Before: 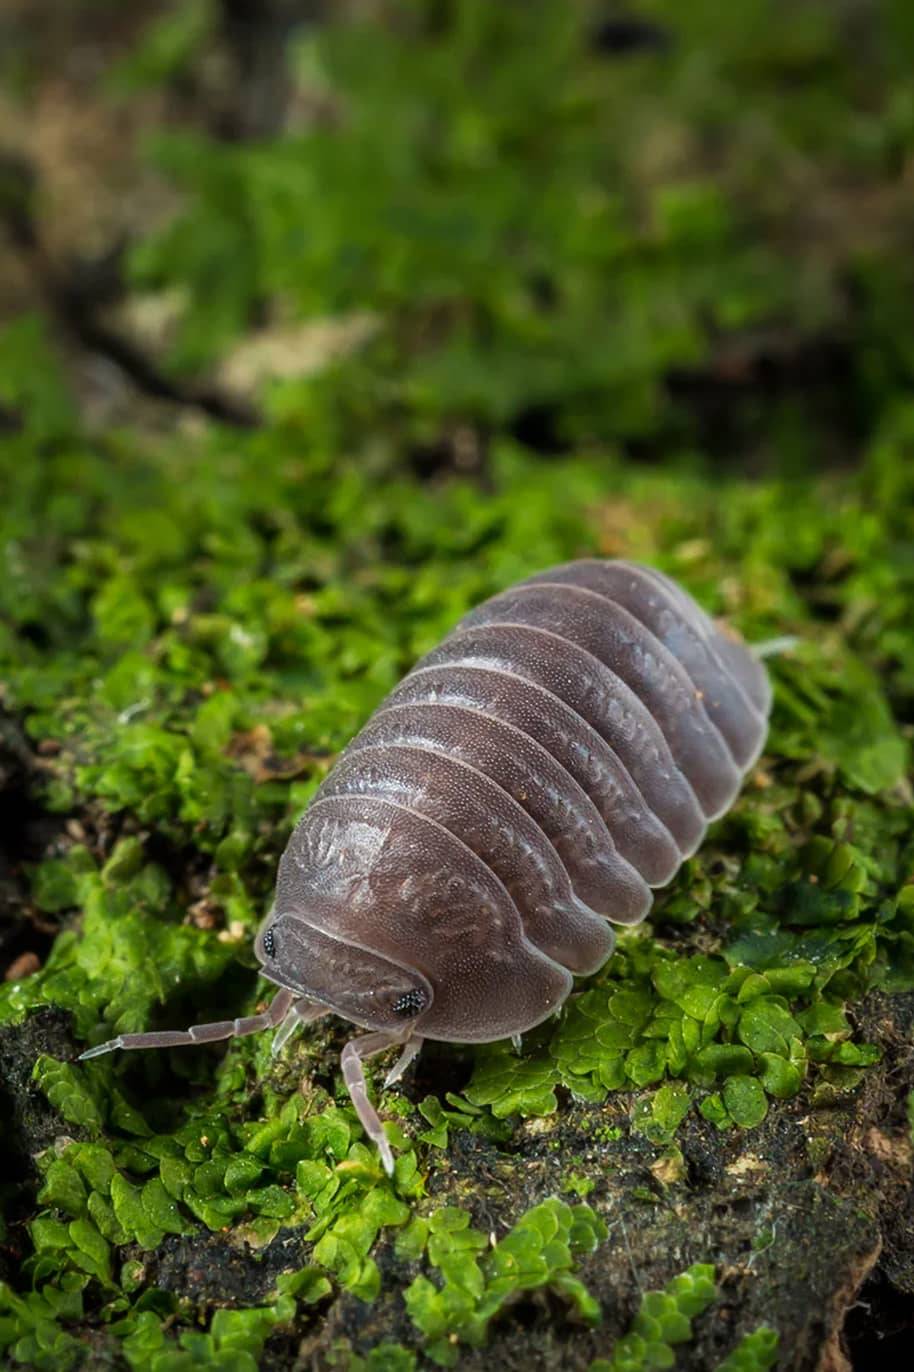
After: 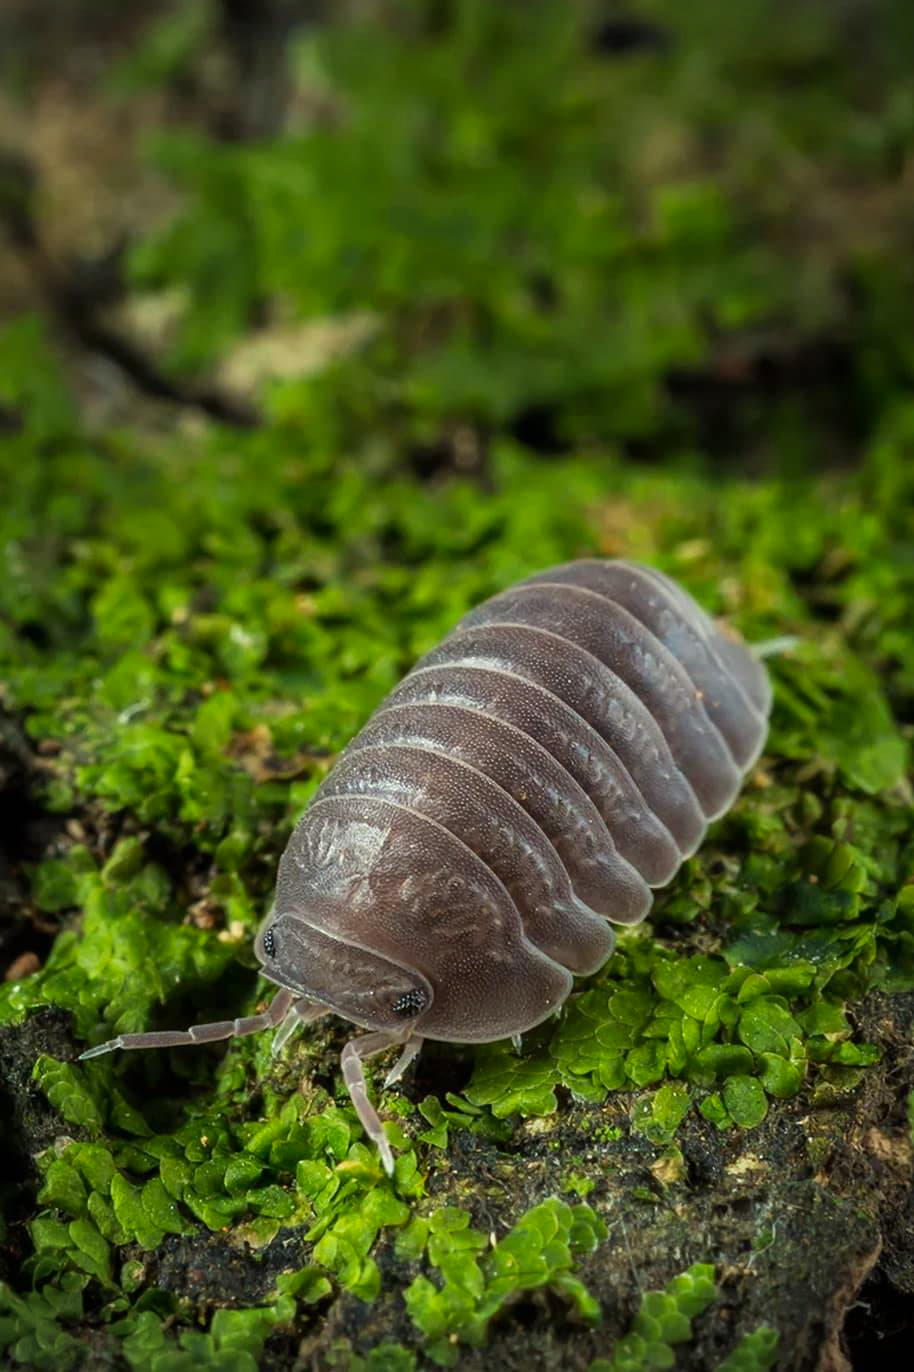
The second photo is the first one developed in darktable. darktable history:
vignetting: fall-off start 91.79%, unbound false
color correction: highlights a* -4.25, highlights b* 7.09
